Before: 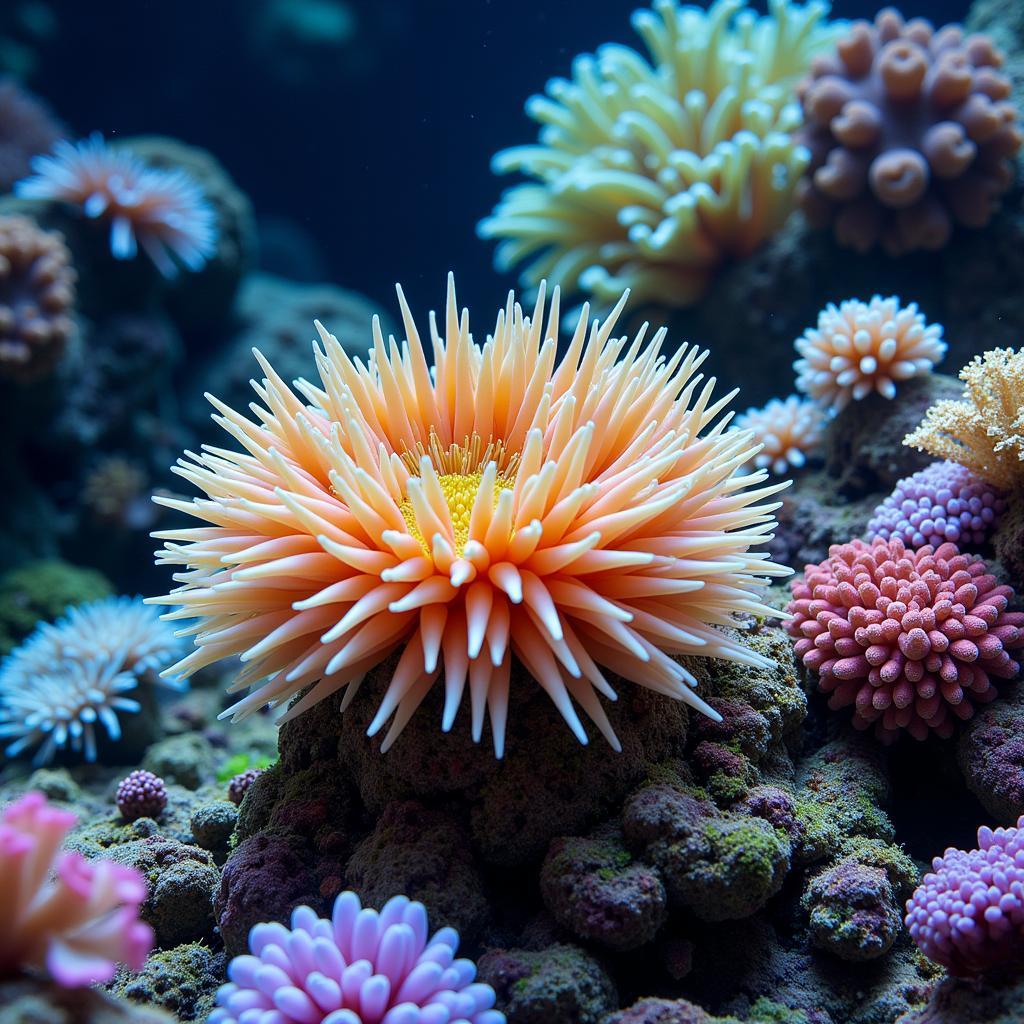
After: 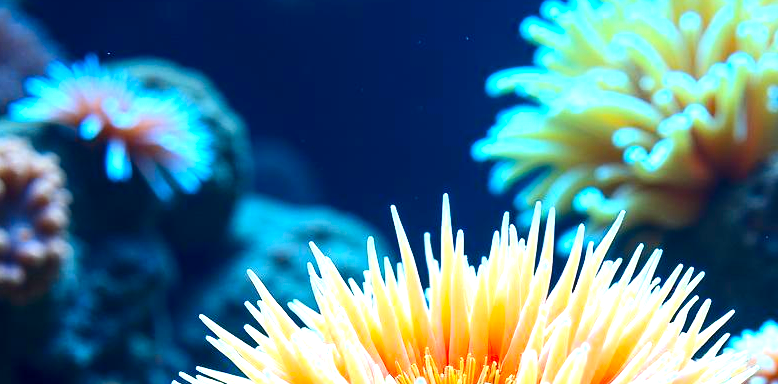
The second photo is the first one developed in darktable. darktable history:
exposure: black level correction 0, exposure 1.096 EV, compensate highlight preservation false
crop: left 0.509%, top 7.642%, right 23.454%, bottom 54.819%
contrast brightness saturation: contrast 0.163, saturation 0.322
